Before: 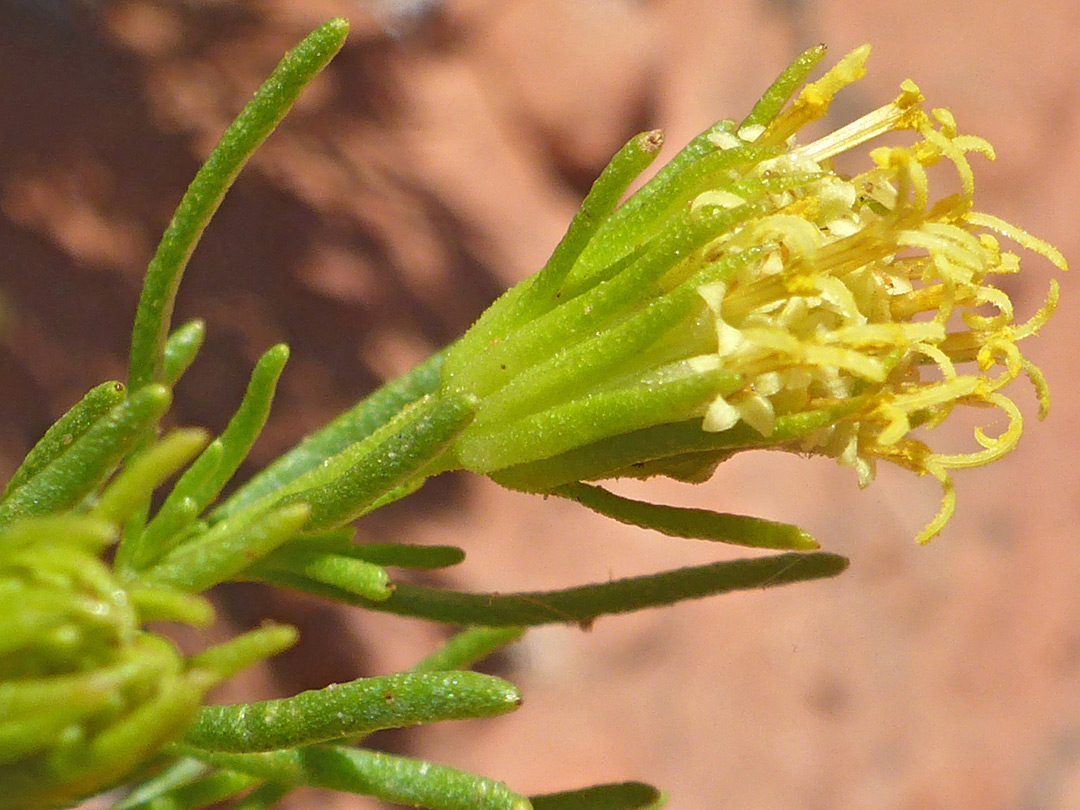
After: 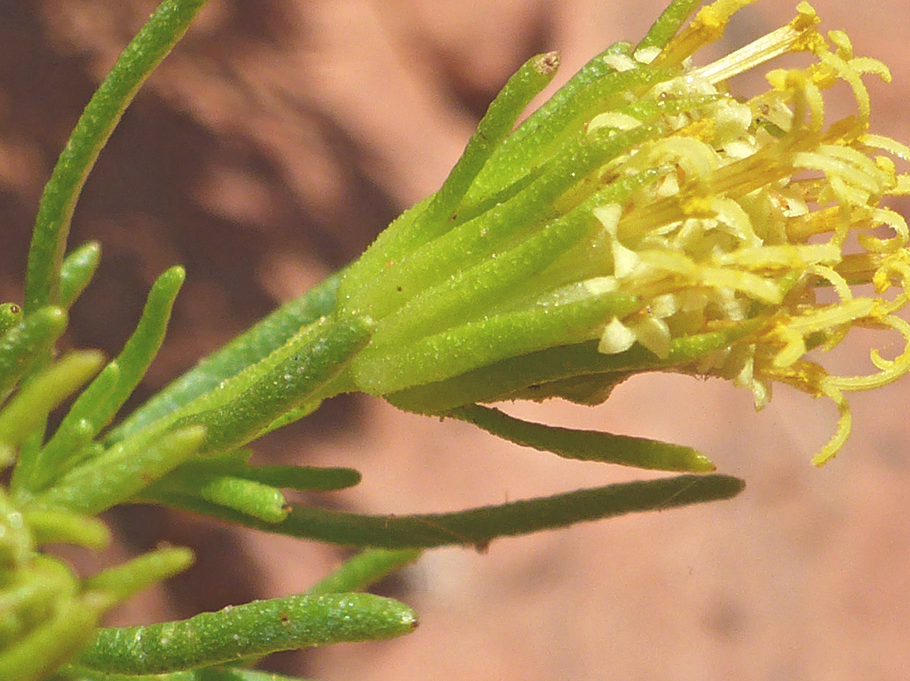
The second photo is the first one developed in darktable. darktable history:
crop and rotate: left 9.648%, top 9.705%, right 6.039%, bottom 6.201%
exposure: black level correction -0.016, compensate highlight preservation false
